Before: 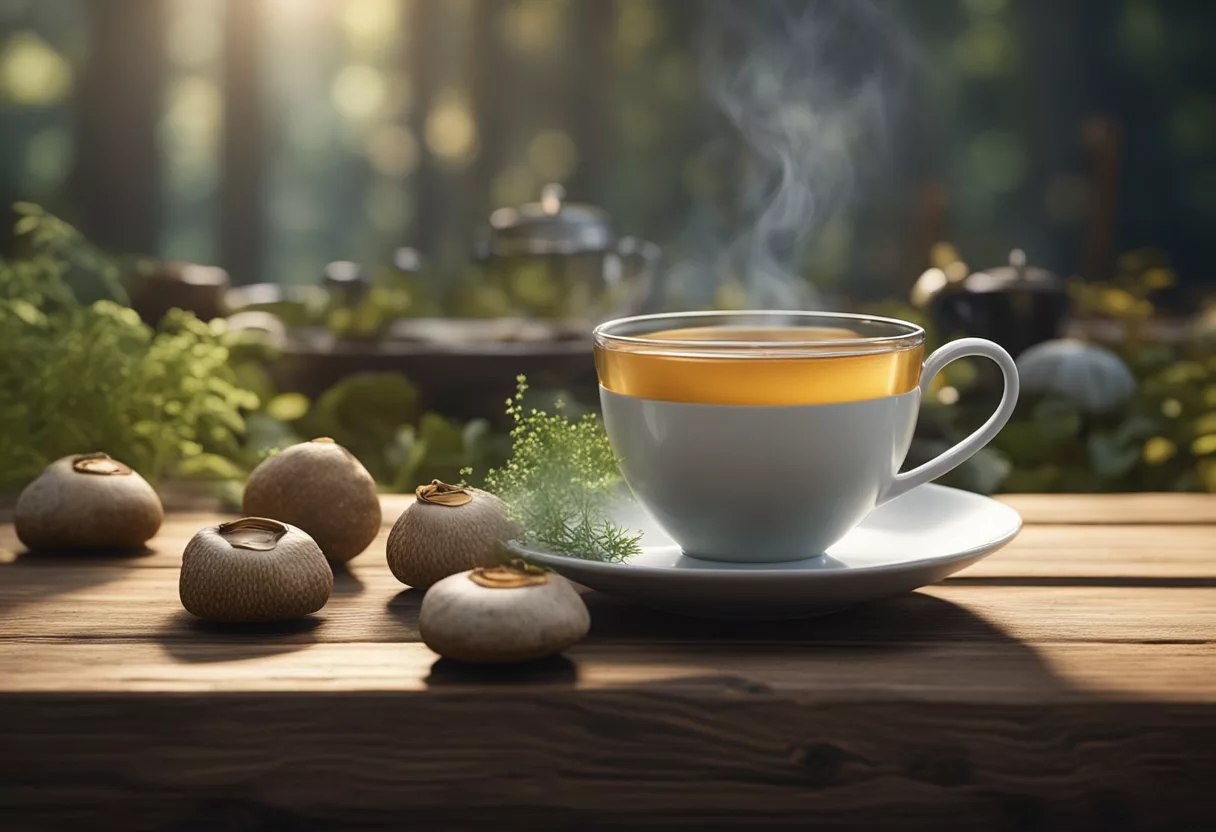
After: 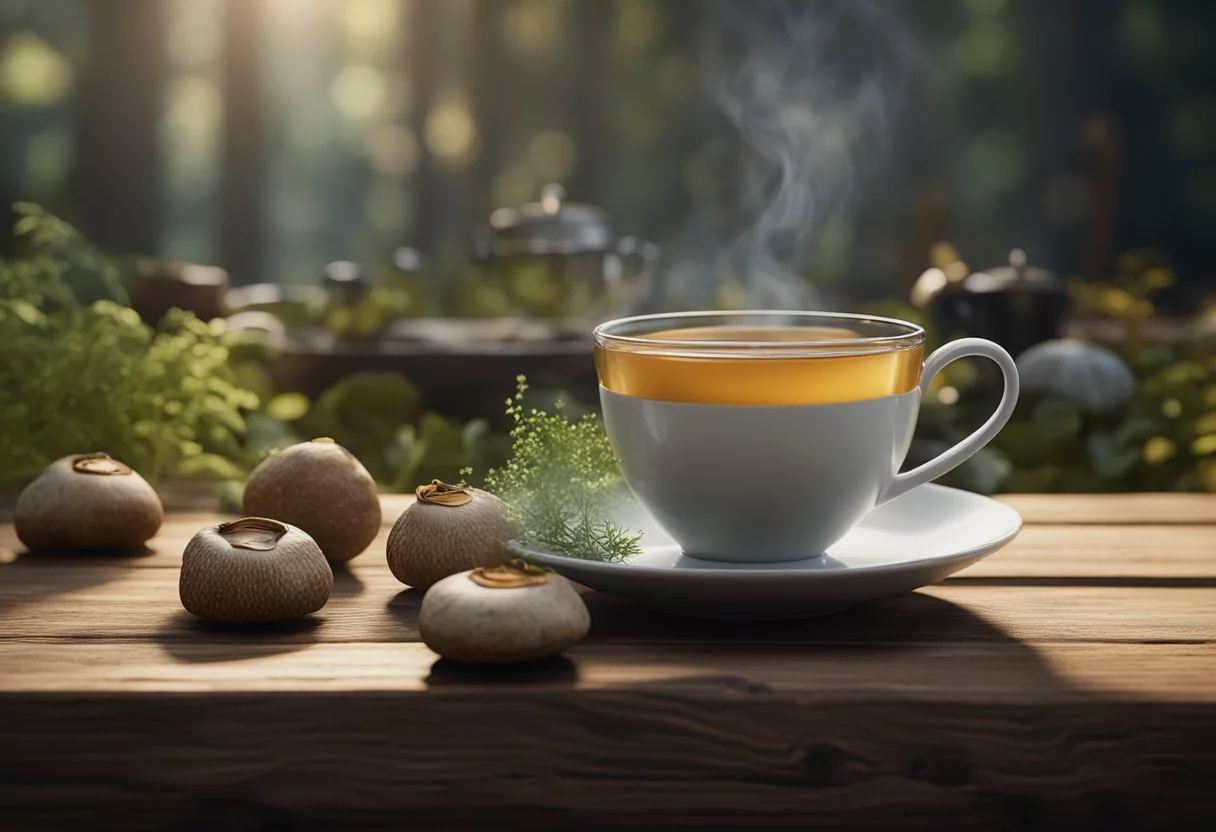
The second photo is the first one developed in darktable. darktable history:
exposure: black level correction 0.001, exposure -0.201 EV, compensate highlight preservation false
